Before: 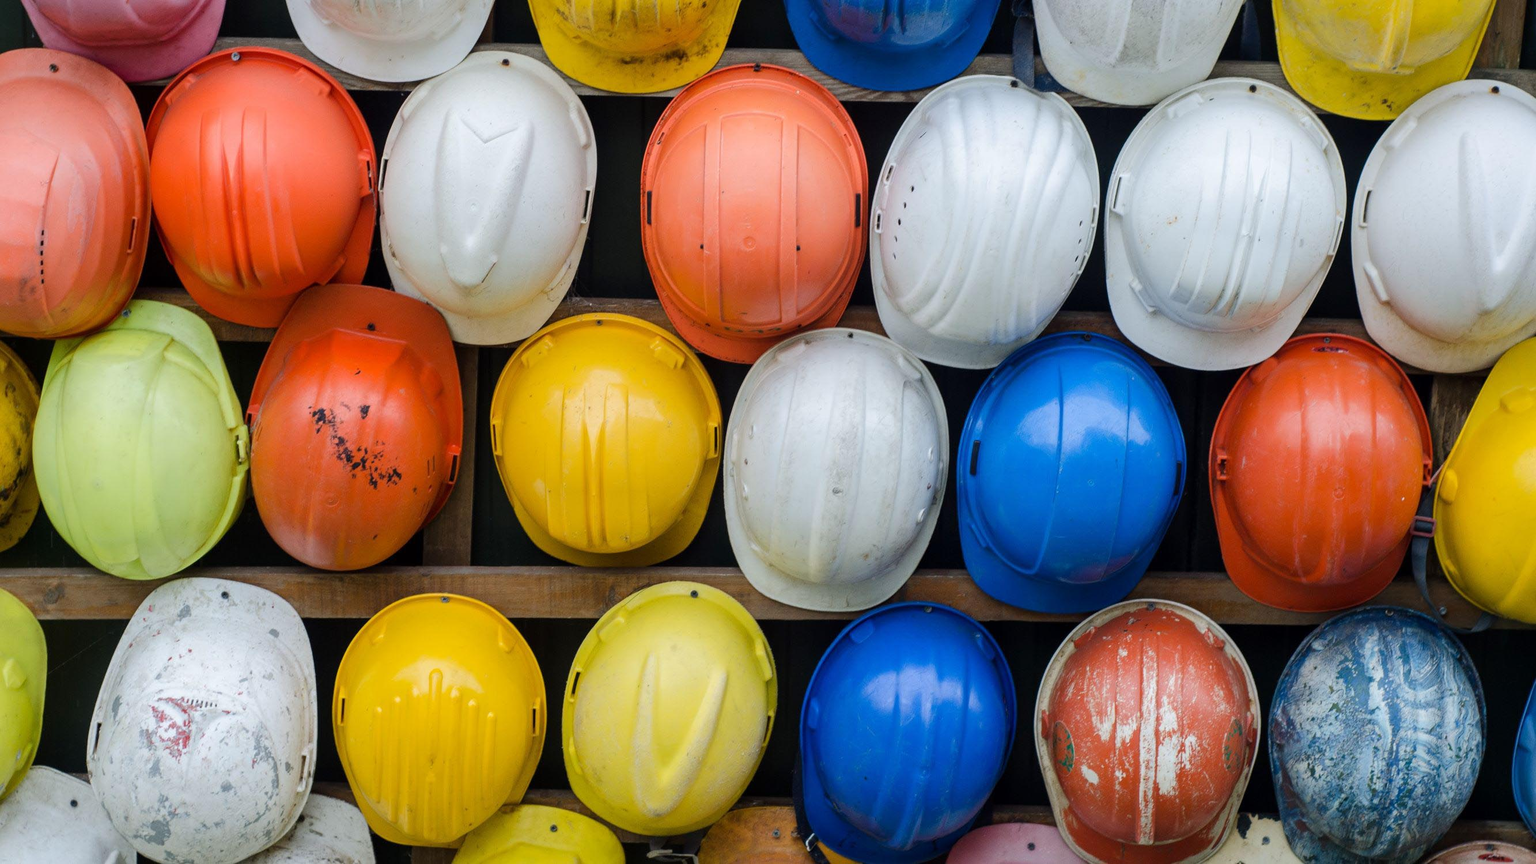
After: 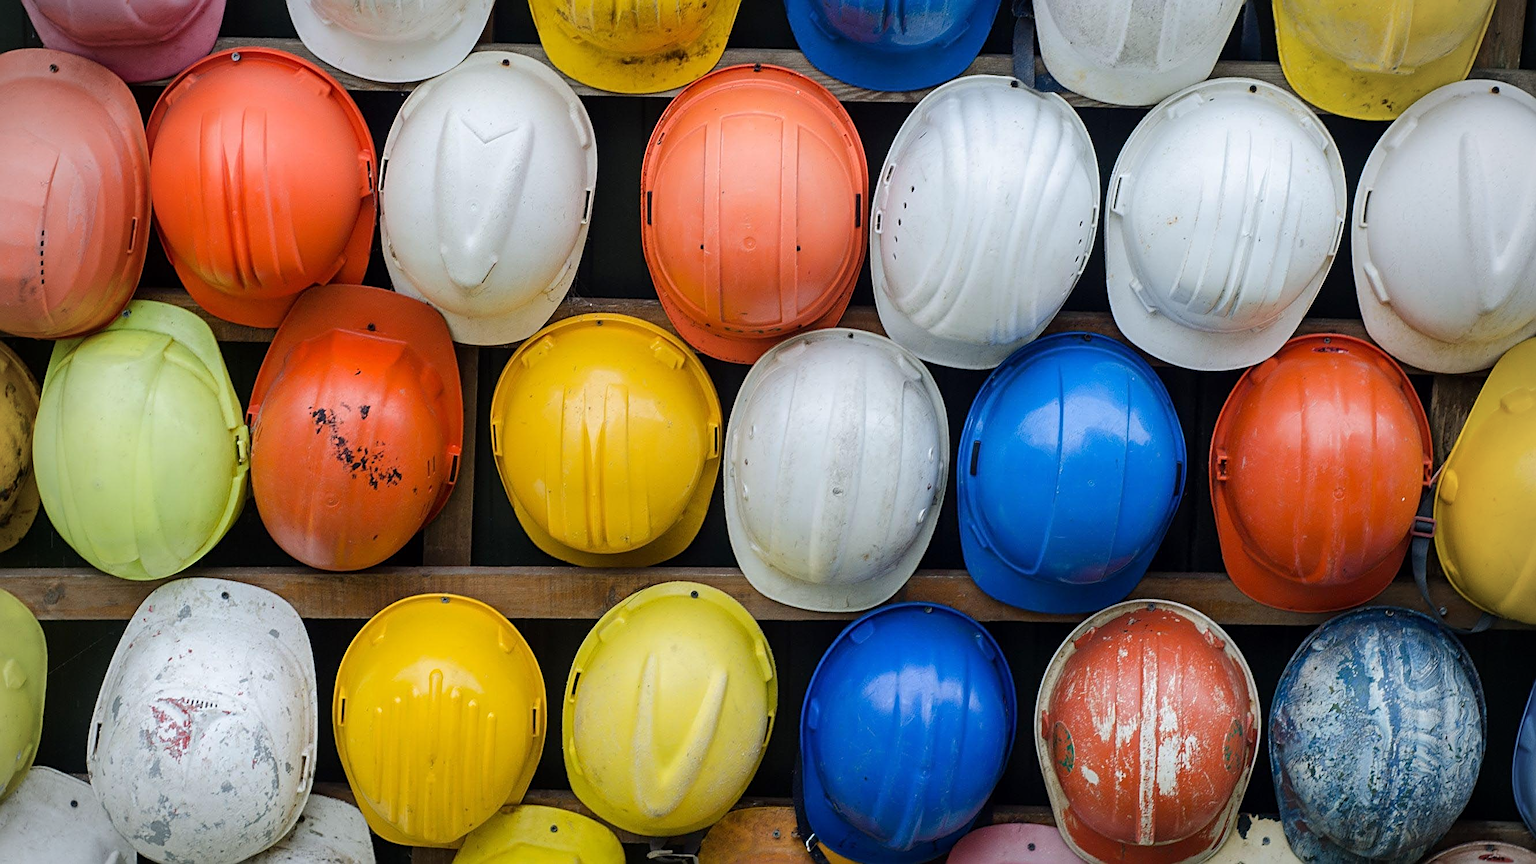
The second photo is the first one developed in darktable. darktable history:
sharpen: radius 2.531, amount 0.628
vignetting: fall-off radius 60.92%
